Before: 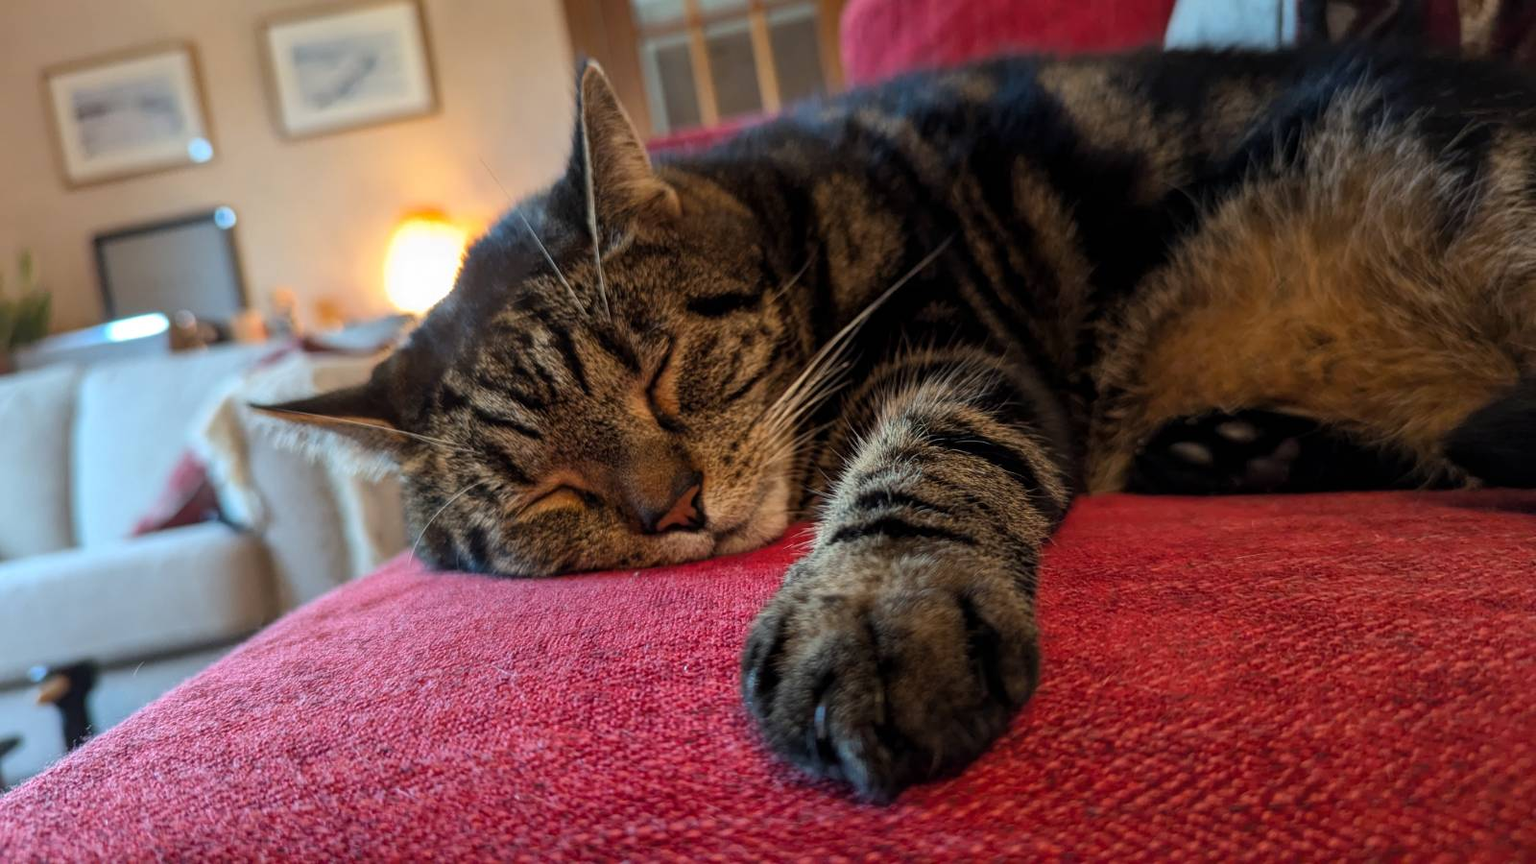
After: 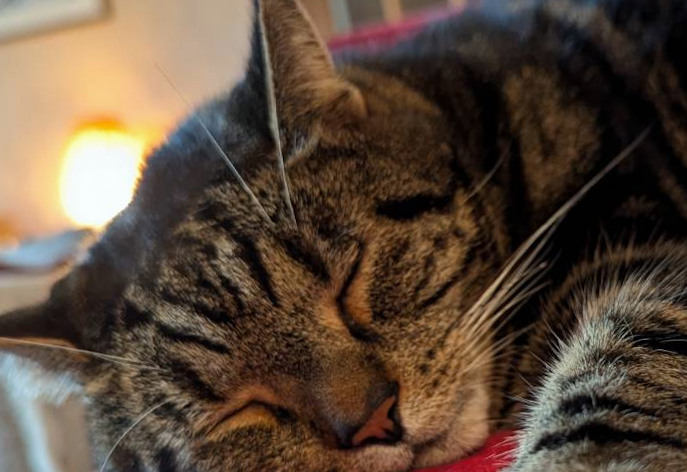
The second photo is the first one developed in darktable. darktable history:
rotate and perspective: rotation -2°, crop left 0.022, crop right 0.978, crop top 0.049, crop bottom 0.951
white balance: red 0.978, blue 0.999
crop: left 20.248%, top 10.86%, right 35.675%, bottom 34.321%
